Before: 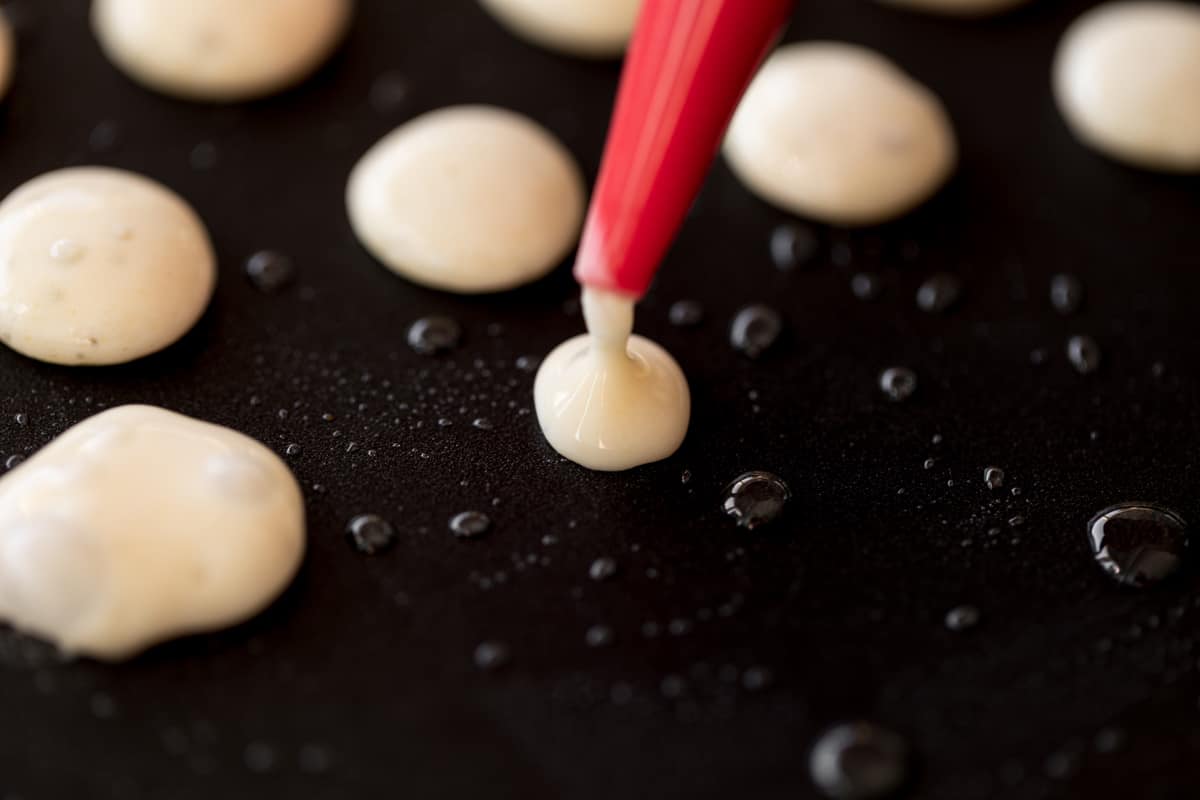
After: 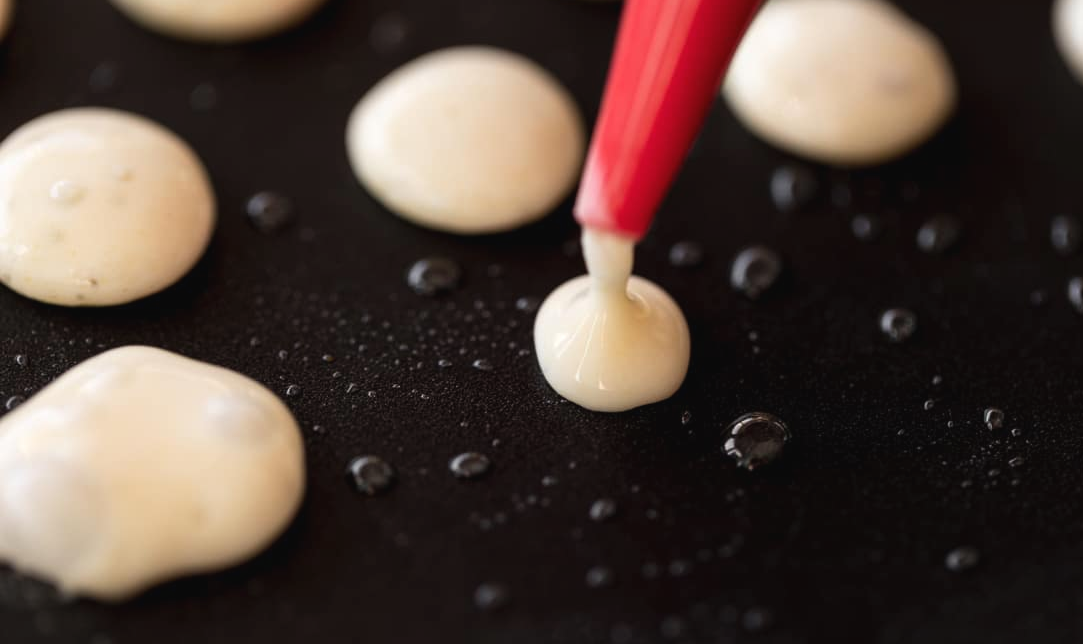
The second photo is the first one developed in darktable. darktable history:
crop: top 7.49%, right 9.717%, bottom 11.943%
exposure: black level correction -0.003, exposure 0.04 EV, compensate highlight preservation false
